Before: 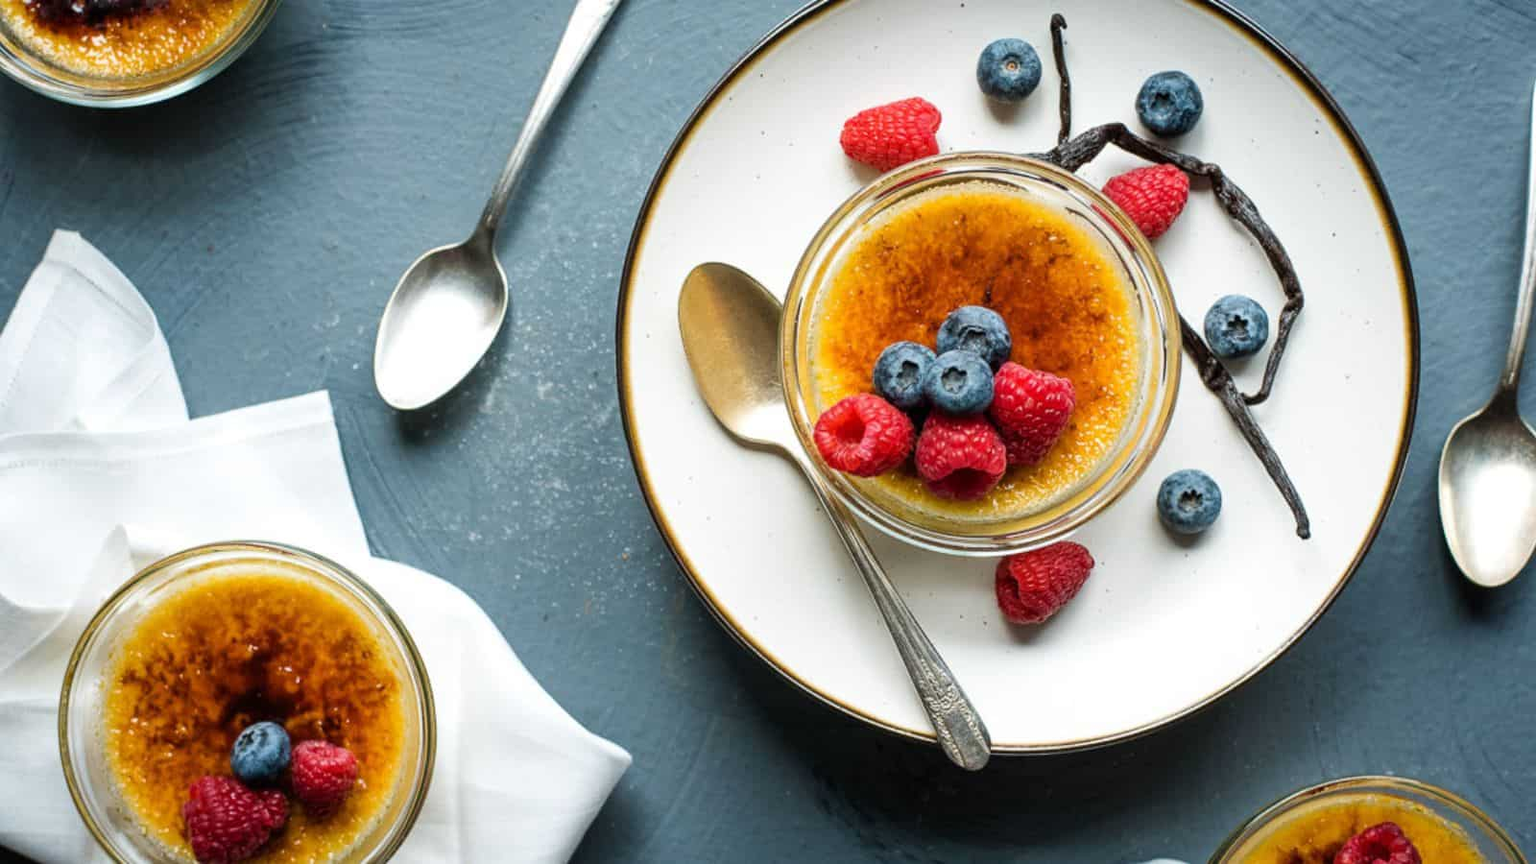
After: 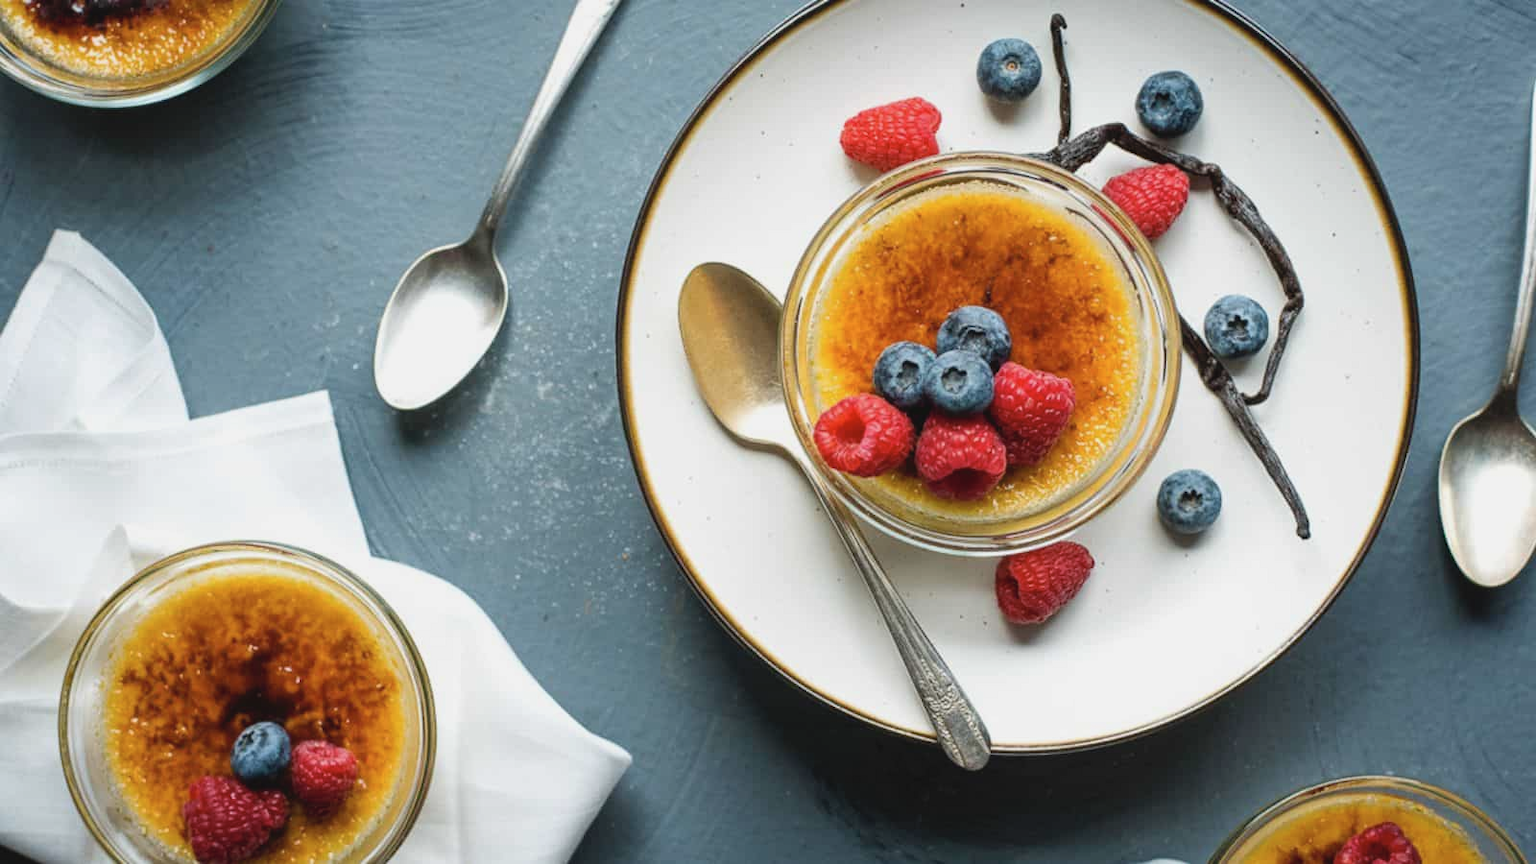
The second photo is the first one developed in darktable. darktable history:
contrast brightness saturation: contrast -0.096, saturation -0.101
